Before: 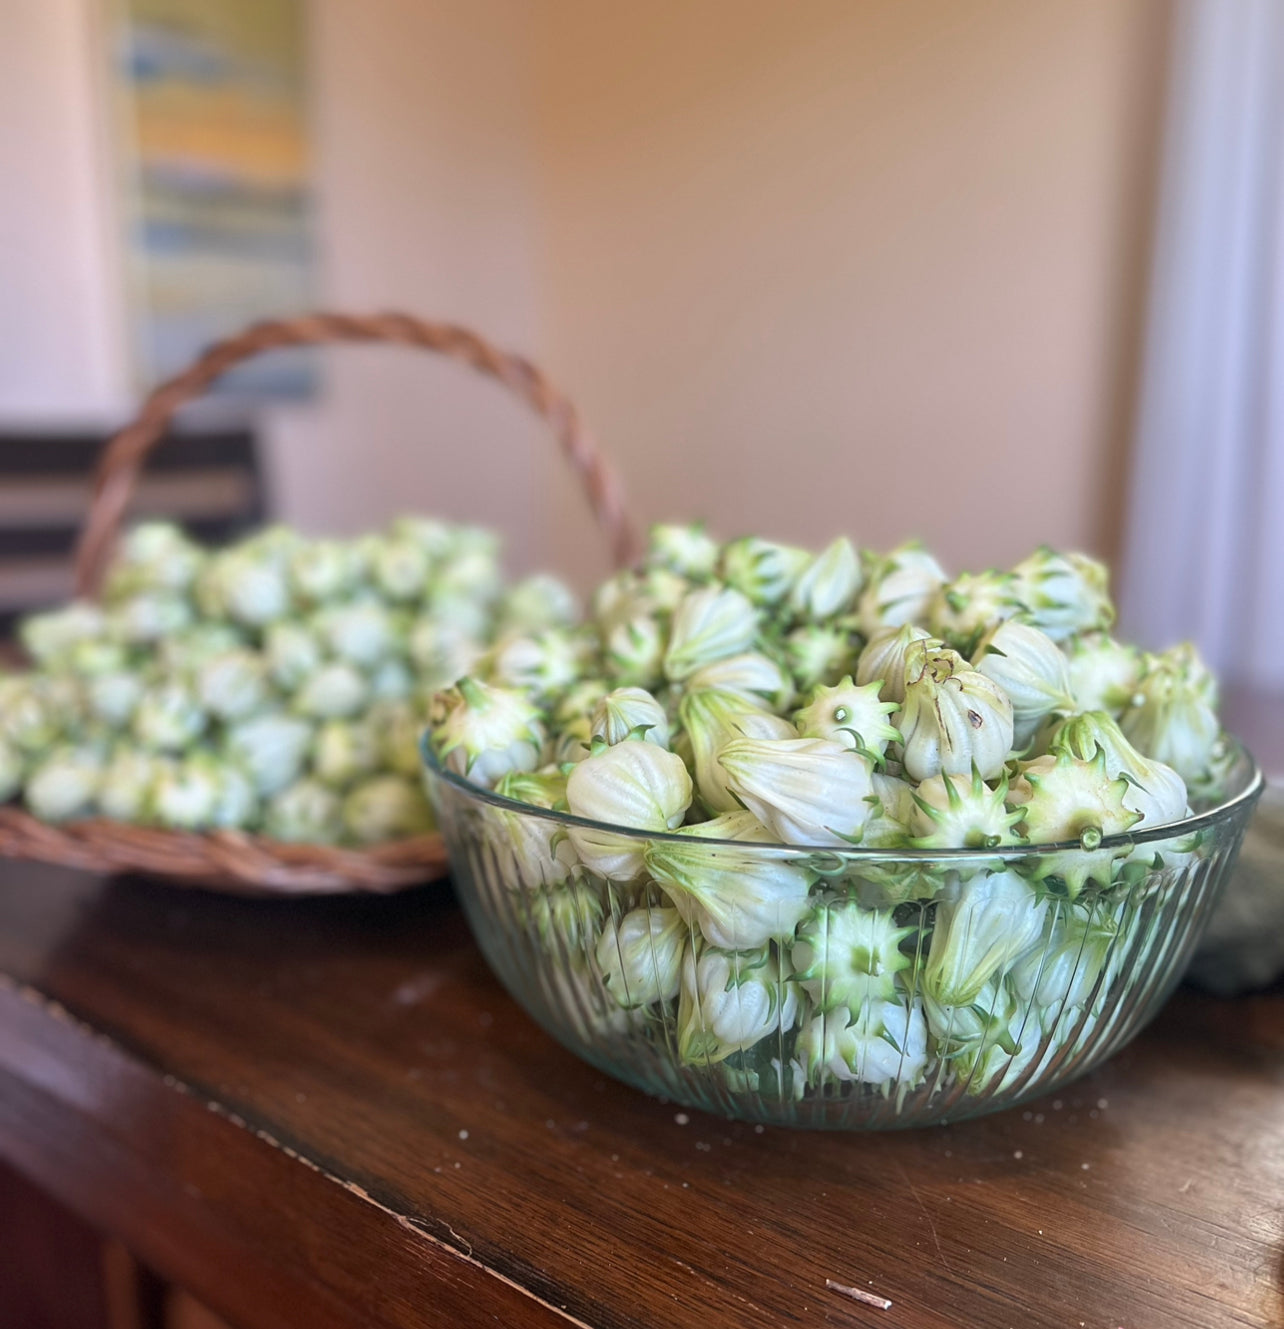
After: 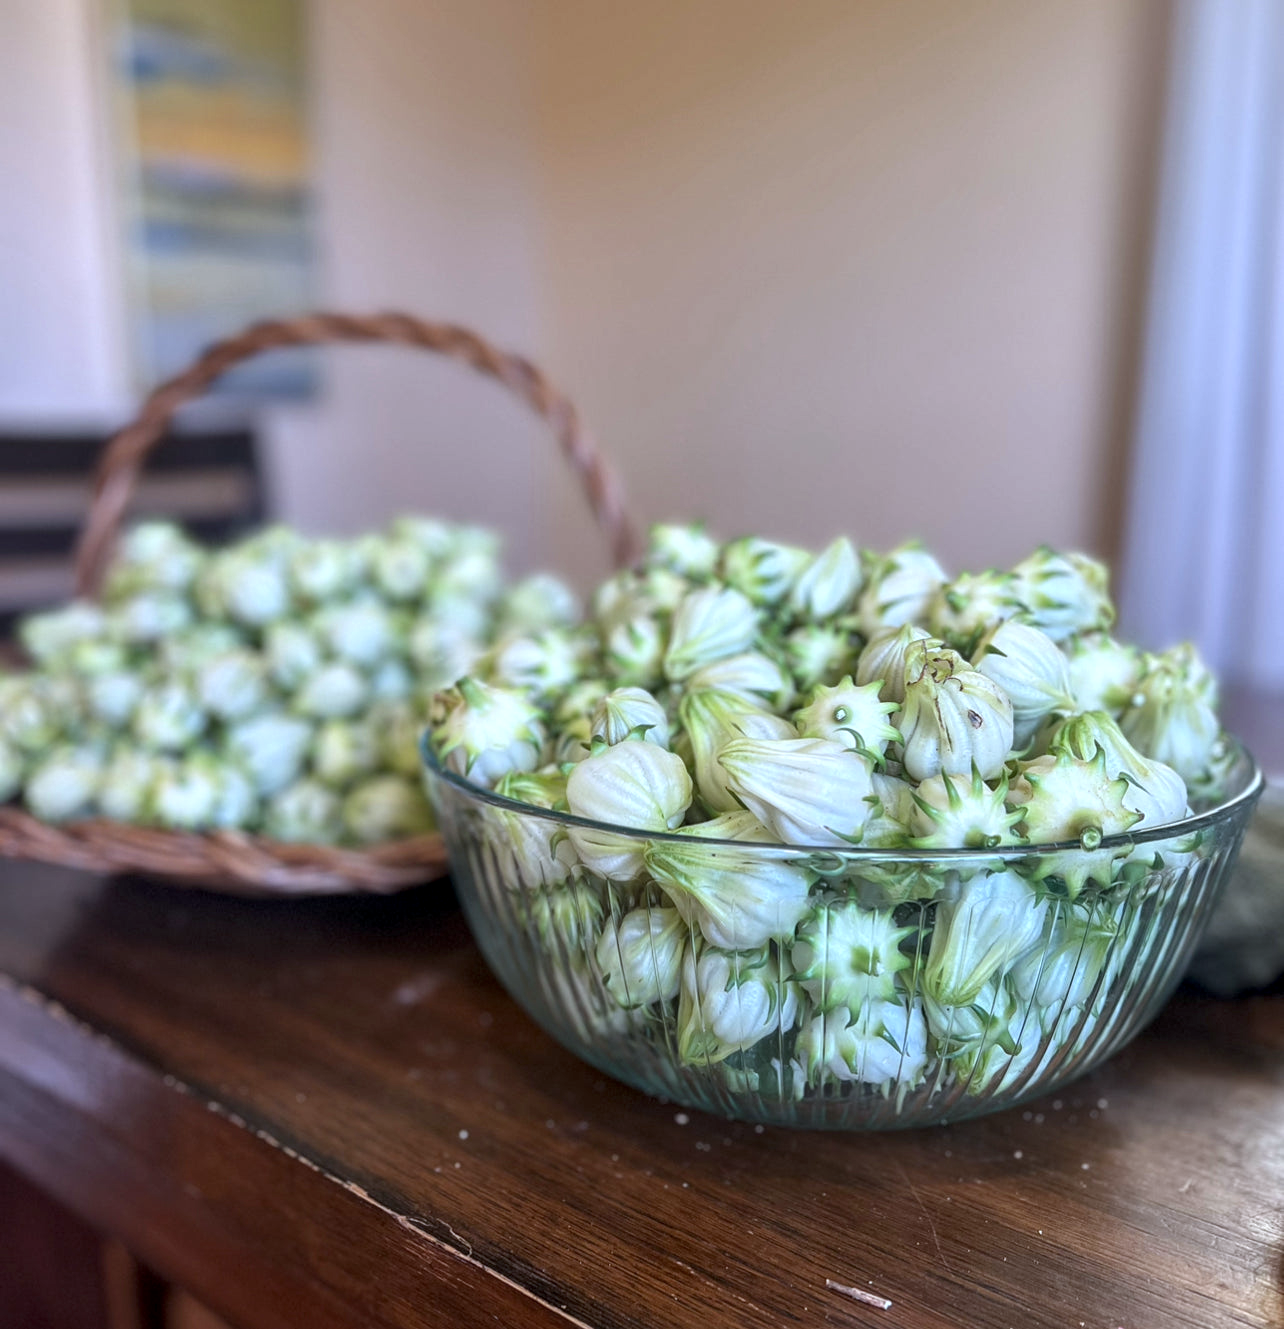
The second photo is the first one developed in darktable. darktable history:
local contrast: detail 130%
white balance: red 0.924, blue 1.095
